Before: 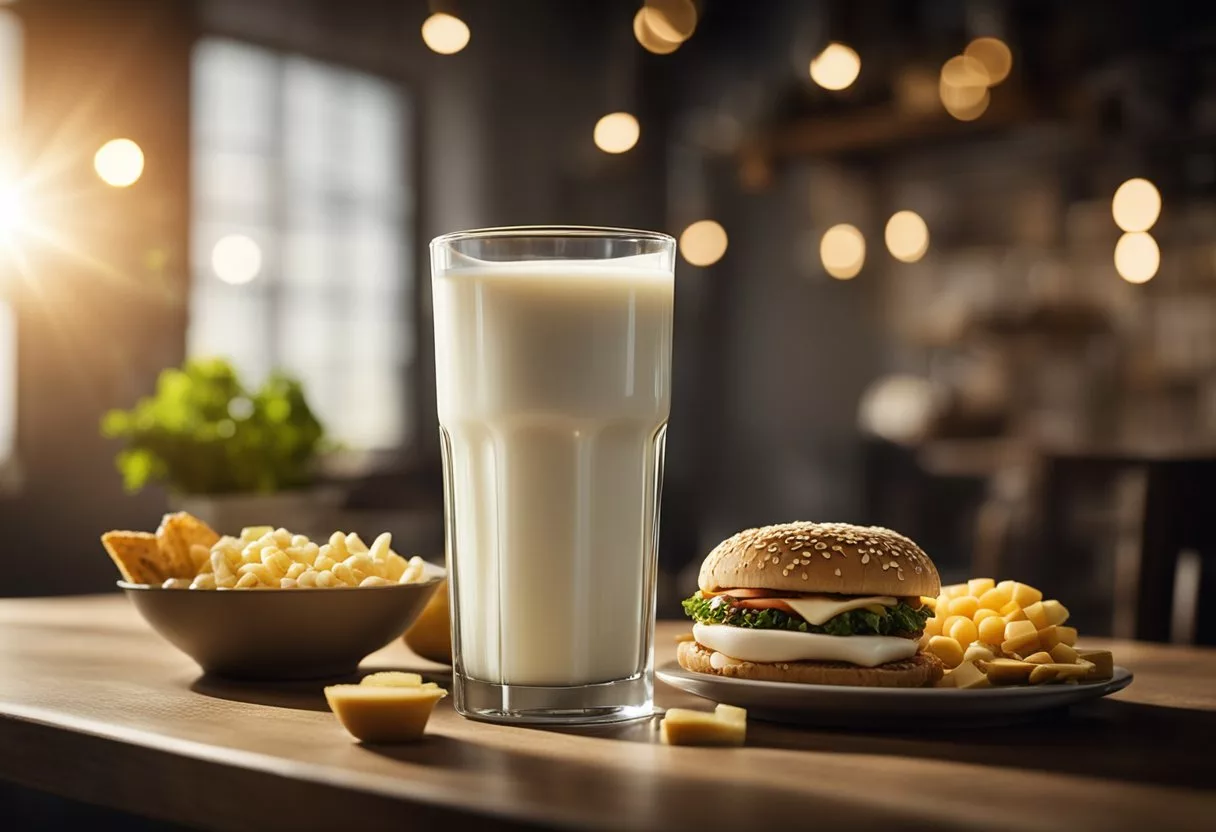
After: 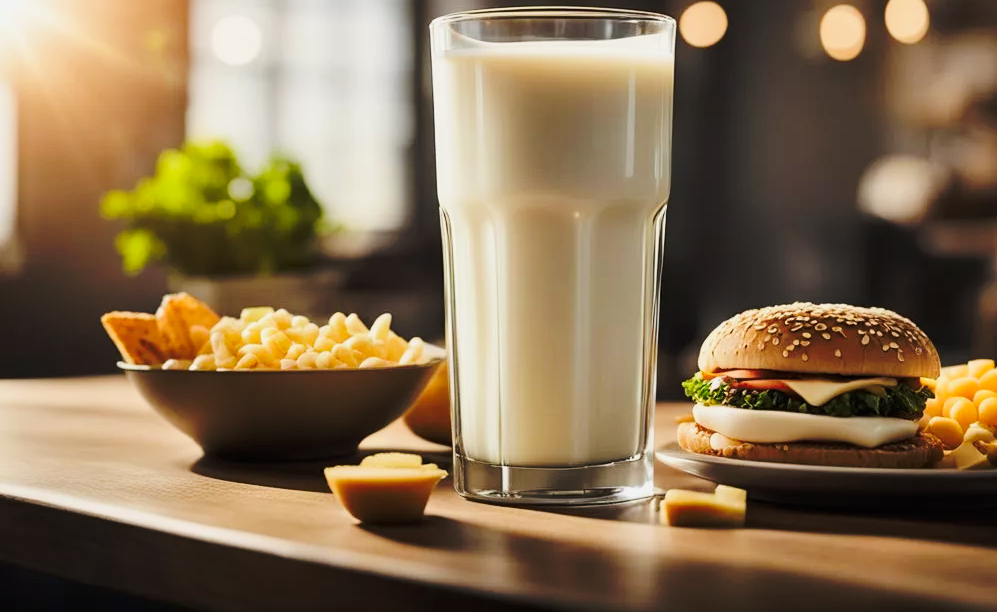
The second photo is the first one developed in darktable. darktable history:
levels: black 0.08%, levels [0, 0.476, 0.951]
tone curve: curves: ch0 [(0, 0) (0.003, 0.002) (0.011, 0.007) (0.025, 0.015) (0.044, 0.026) (0.069, 0.041) (0.1, 0.059) (0.136, 0.08) (0.177, 0.105) (0.224, 0.132) (0.277, 0.163) (0.335, 0.198) (0.399, 0.253) (0.468, 0.341) (0.543, 0.435) (0.623, 0.532) (0.709, 0.635) (0.801, 0.745) (0.898, 0.873) (1, 1)], preserve colors none
filmic rgb: black relative exposure -16 EV, white relative exposure 6.09 EV, hardness 5.21
exposure: black level correction 0, exposure 0.904 EV, compensate exposure bias true, compensate highlight preservation false
crop: top 26.436%, right 17.971%
